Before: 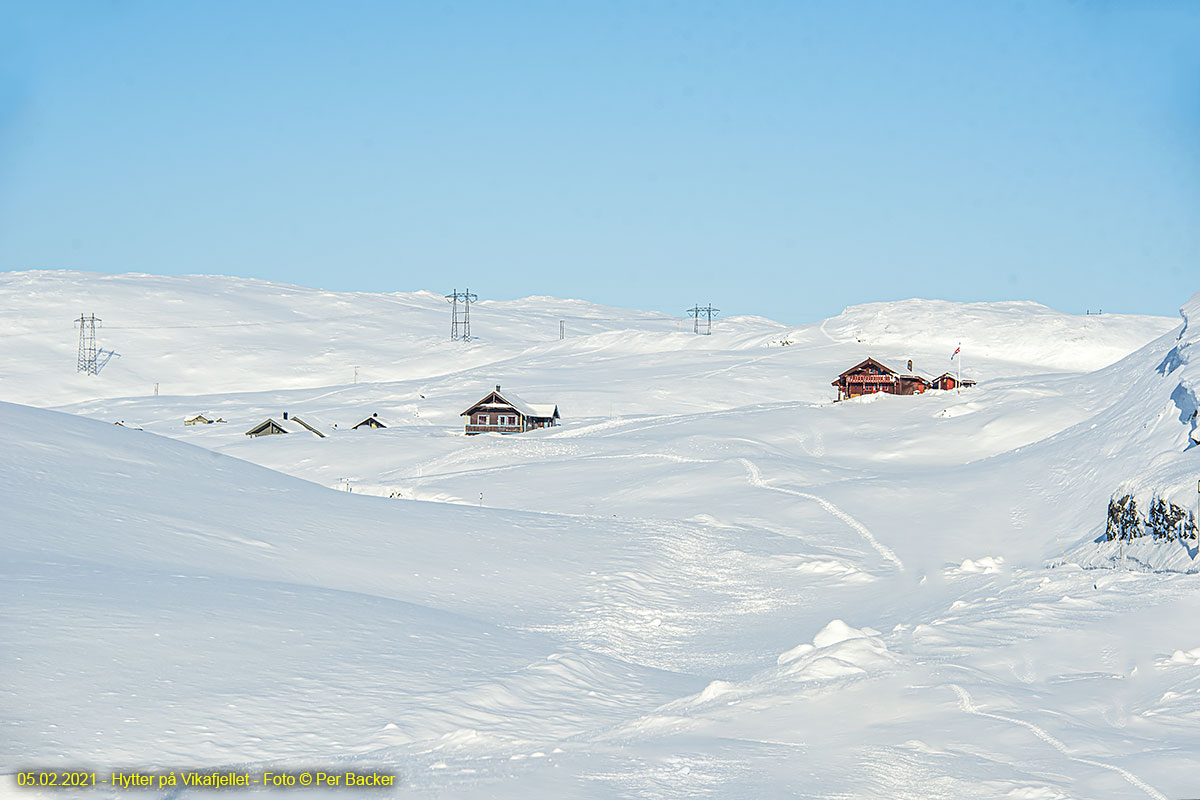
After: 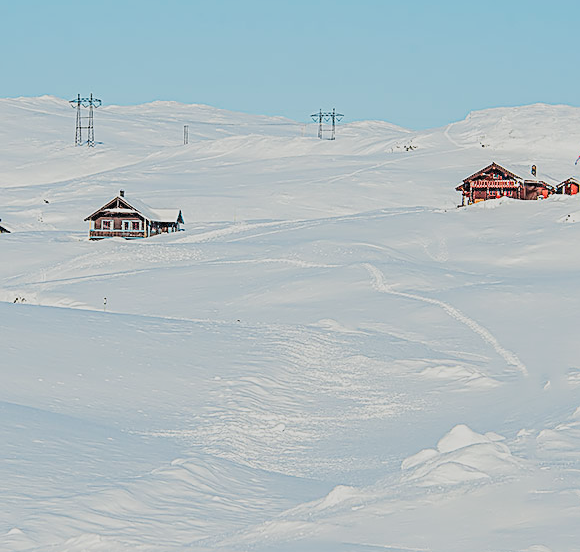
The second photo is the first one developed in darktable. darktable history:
crop: left 31.36%, top 24.458%, right 20.298%, bottom 6.461%
sharpen: on, module defaults
filmic rgb: black relative exposure -7.65 EV, white relative exposure 4.56 EV, hardness 3.61, add noise in highlights 0, preserve chrominance luminance Y, color science v3 (2019), use custom middle-gray values true, contrast in highlights soft
